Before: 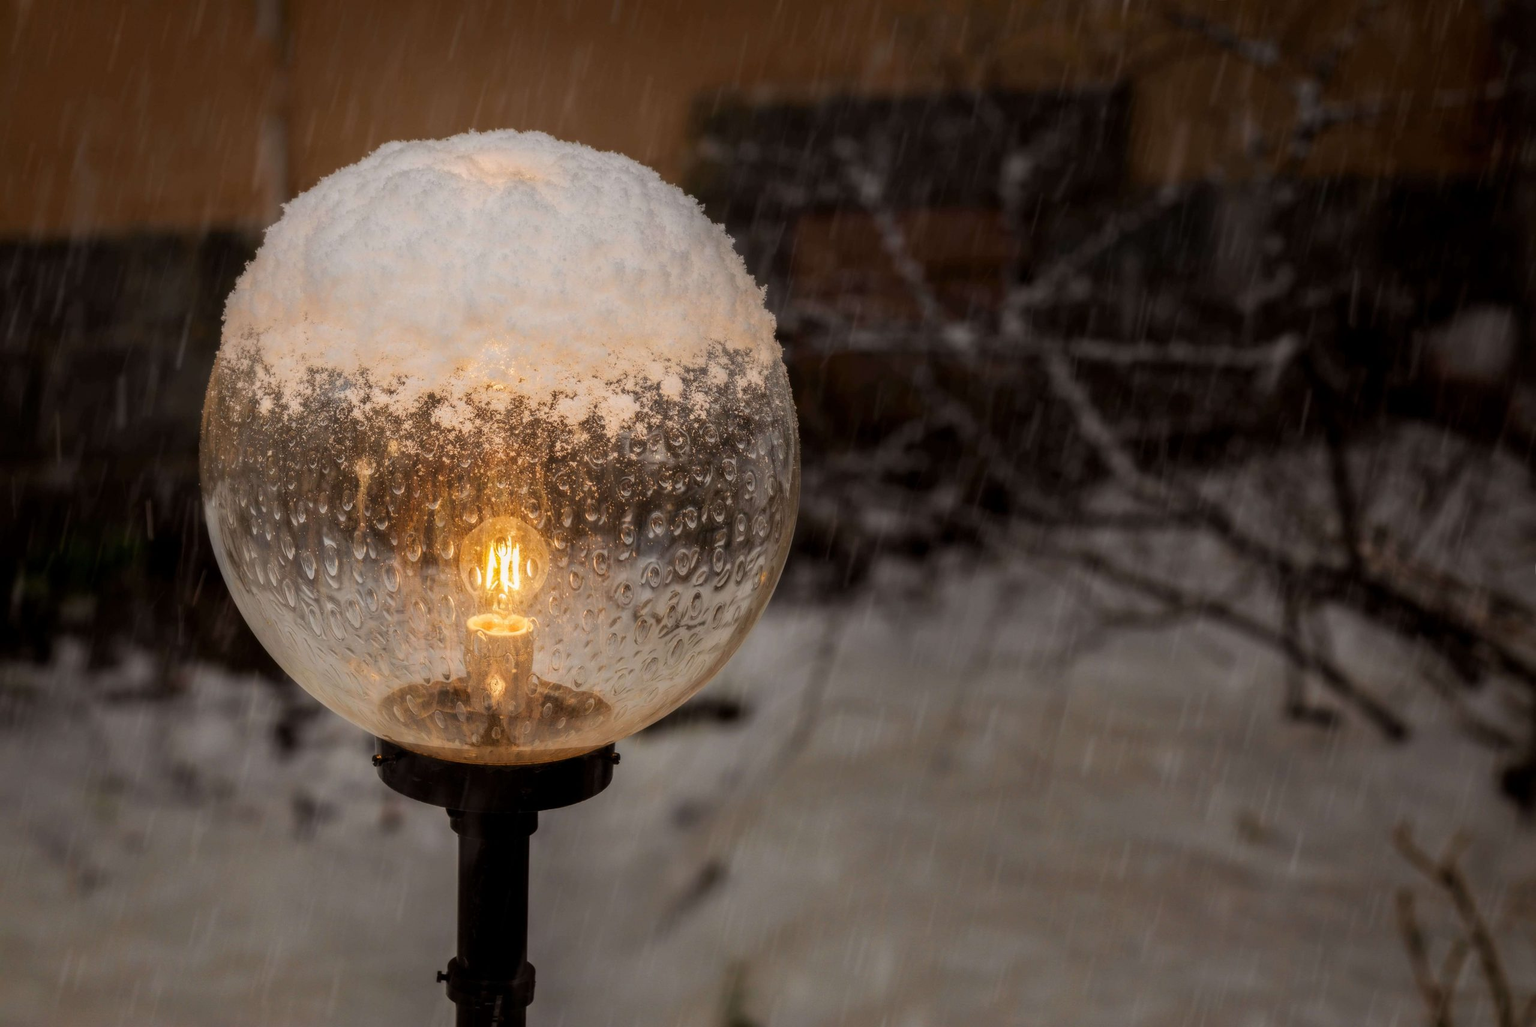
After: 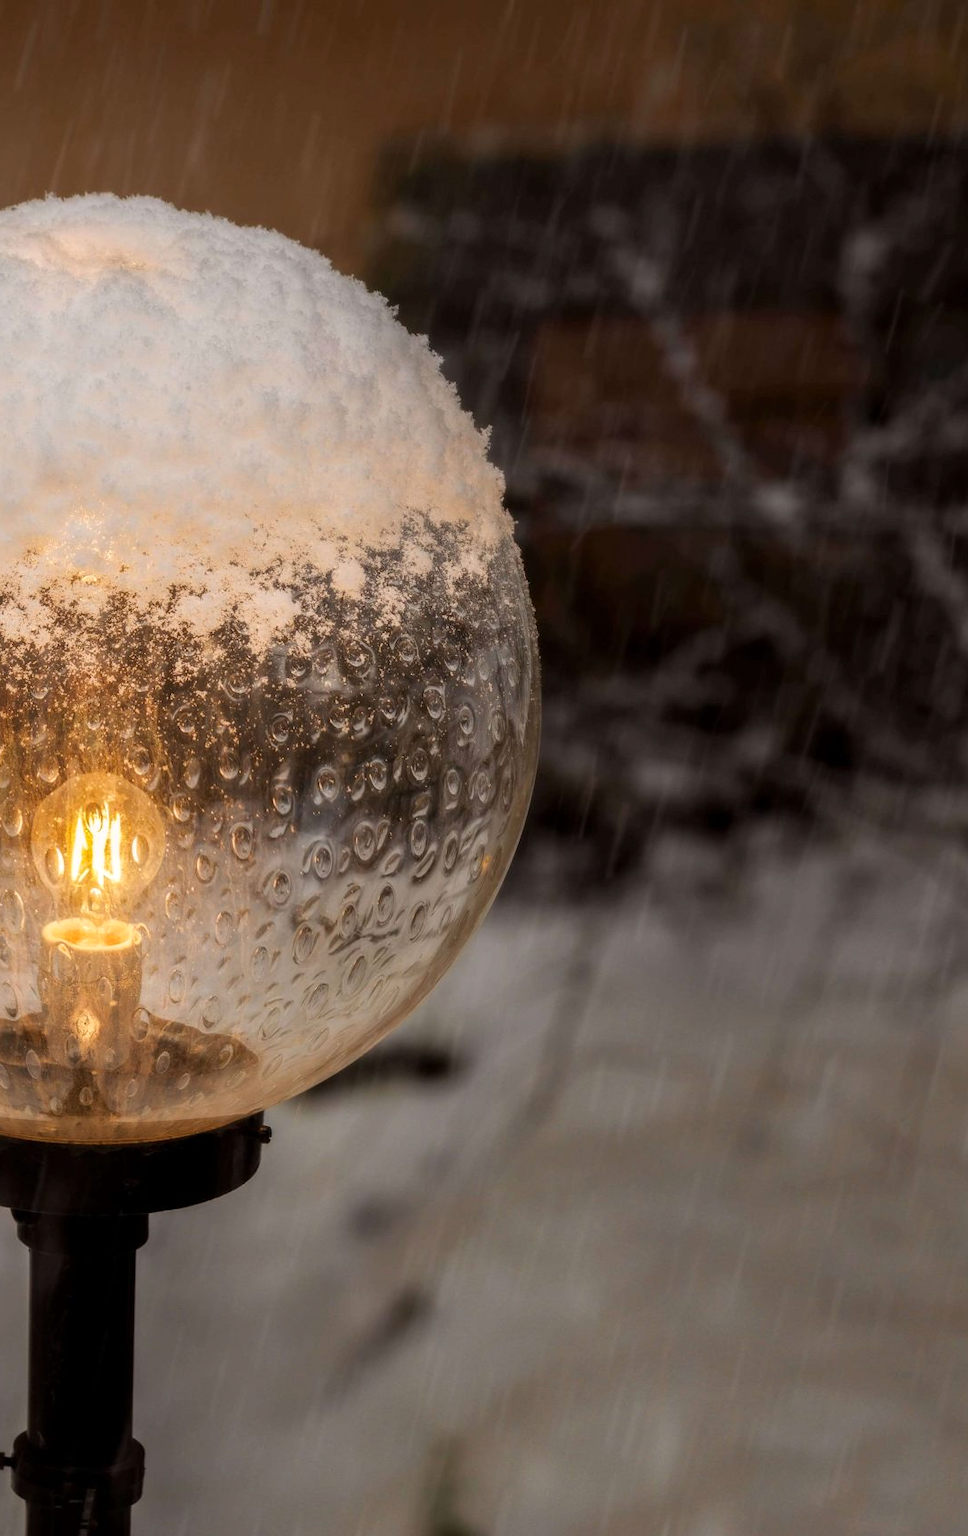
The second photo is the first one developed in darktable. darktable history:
crop: left 28.583%, right 29.231%
levels: mode automatic, black 0.023%, white 99.97%, levels [0.062, 0.494, 0.925]
